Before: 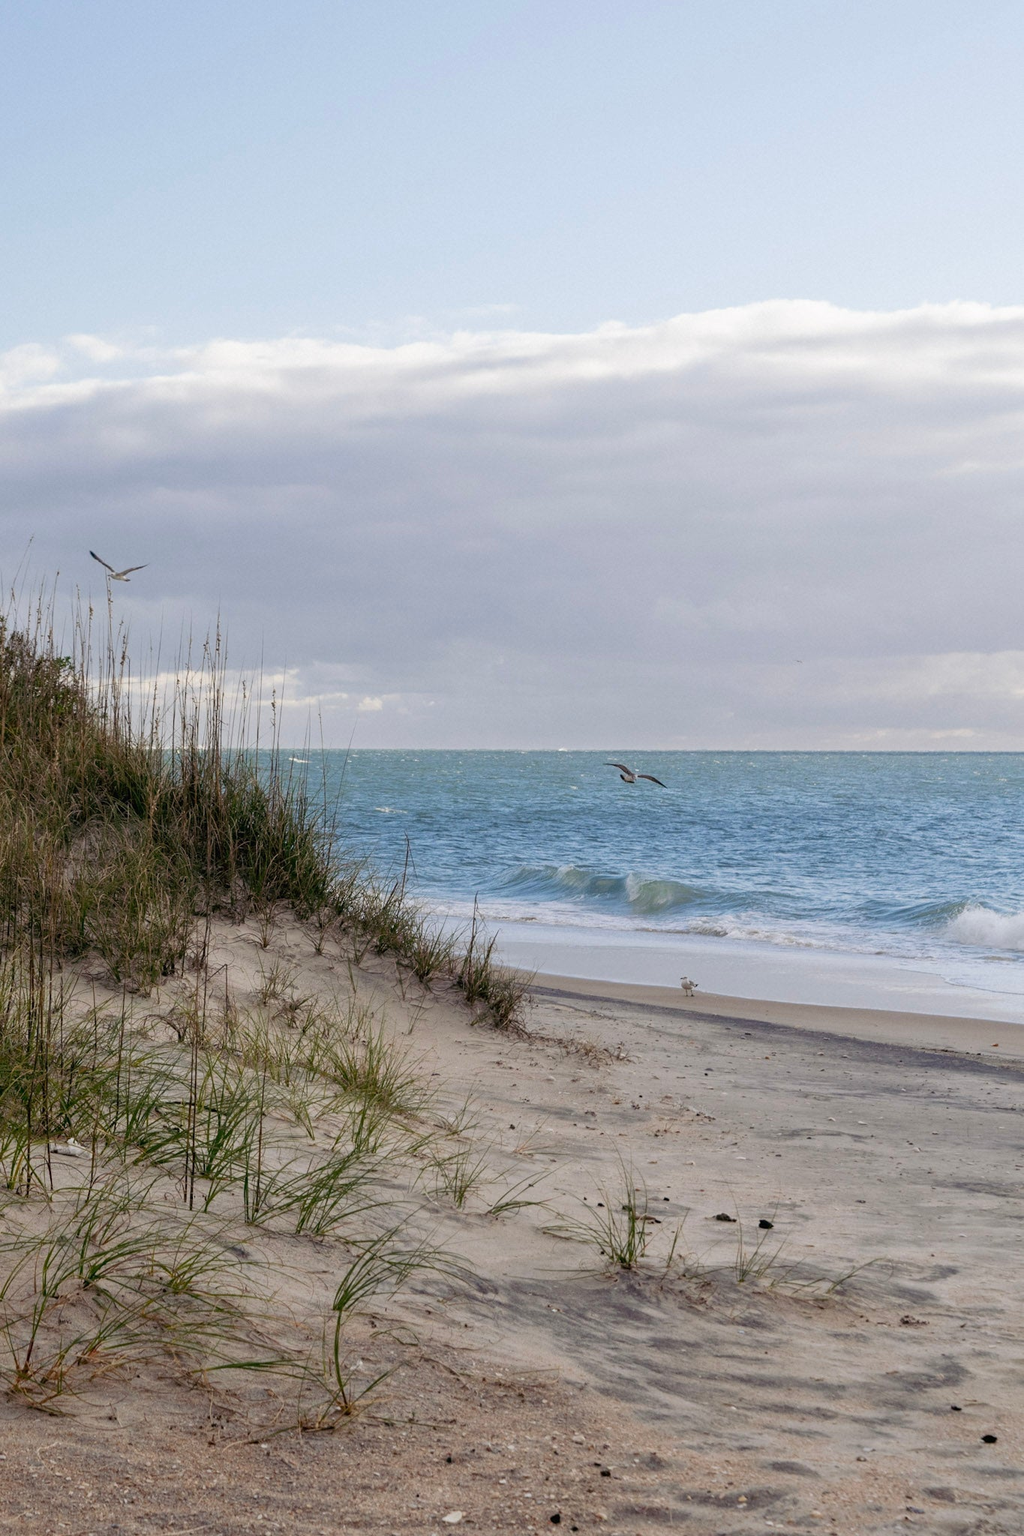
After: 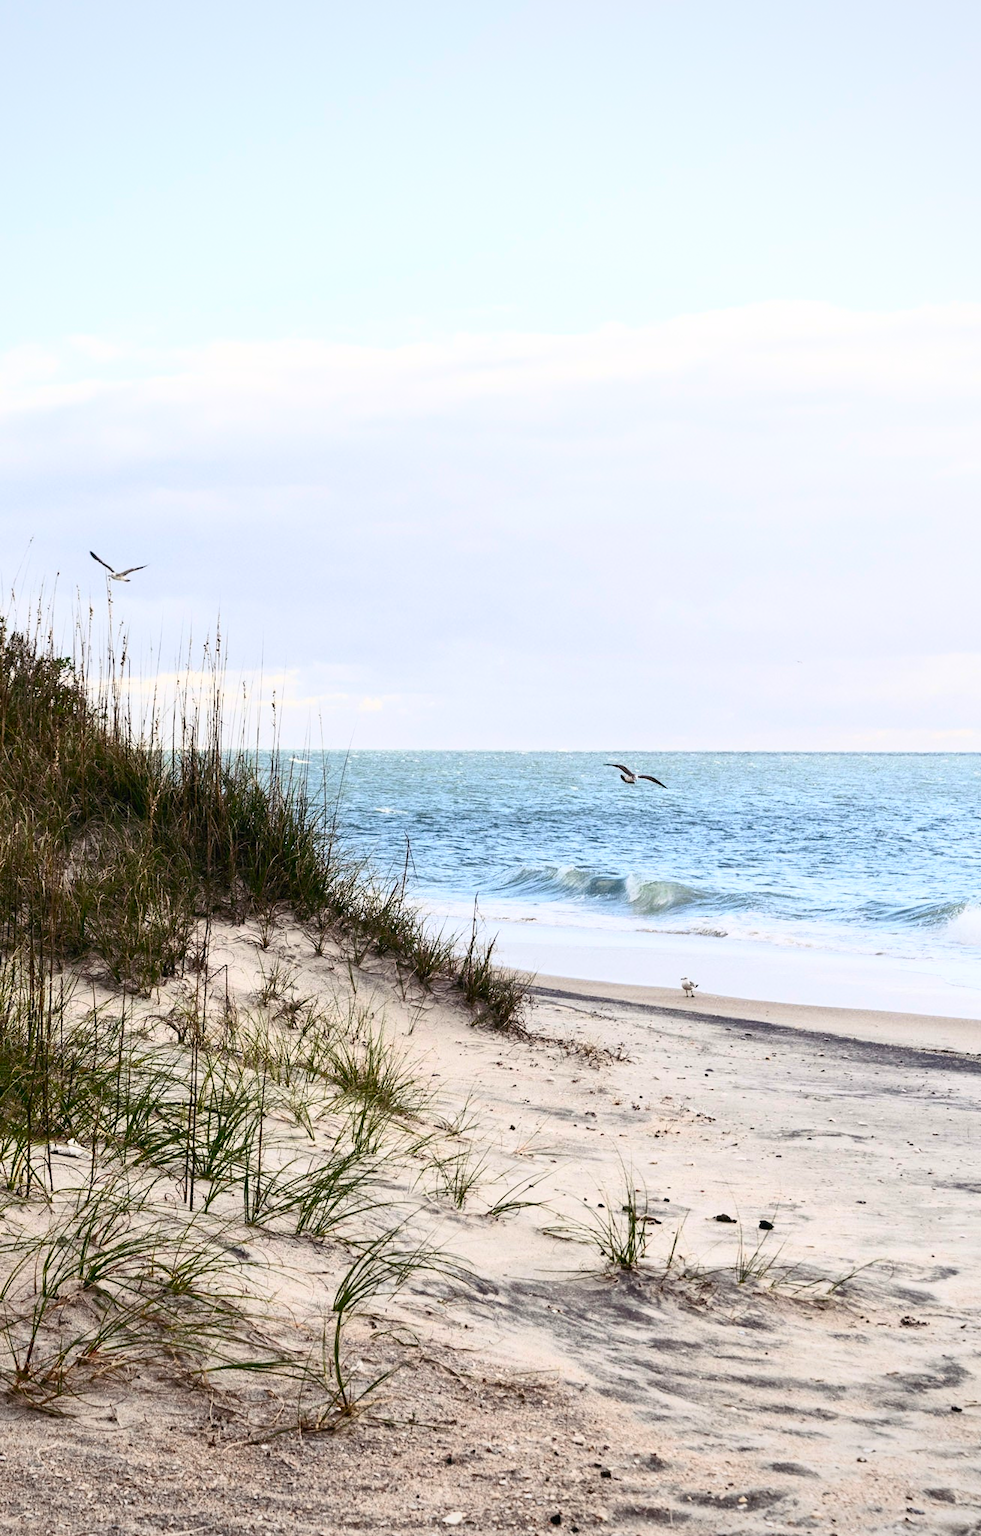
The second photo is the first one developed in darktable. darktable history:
contrast brightness saturation: contrast 0.62, brightness 0.34, saturation 0.14
crop: right 4.126%, bottom 0.031%
vignetting: fall-off start 85%, fall-off radius 80%, brightness -0.182, saturation -0.3, width/height ratio 1.219, dithering 8-bit output, unbound false
